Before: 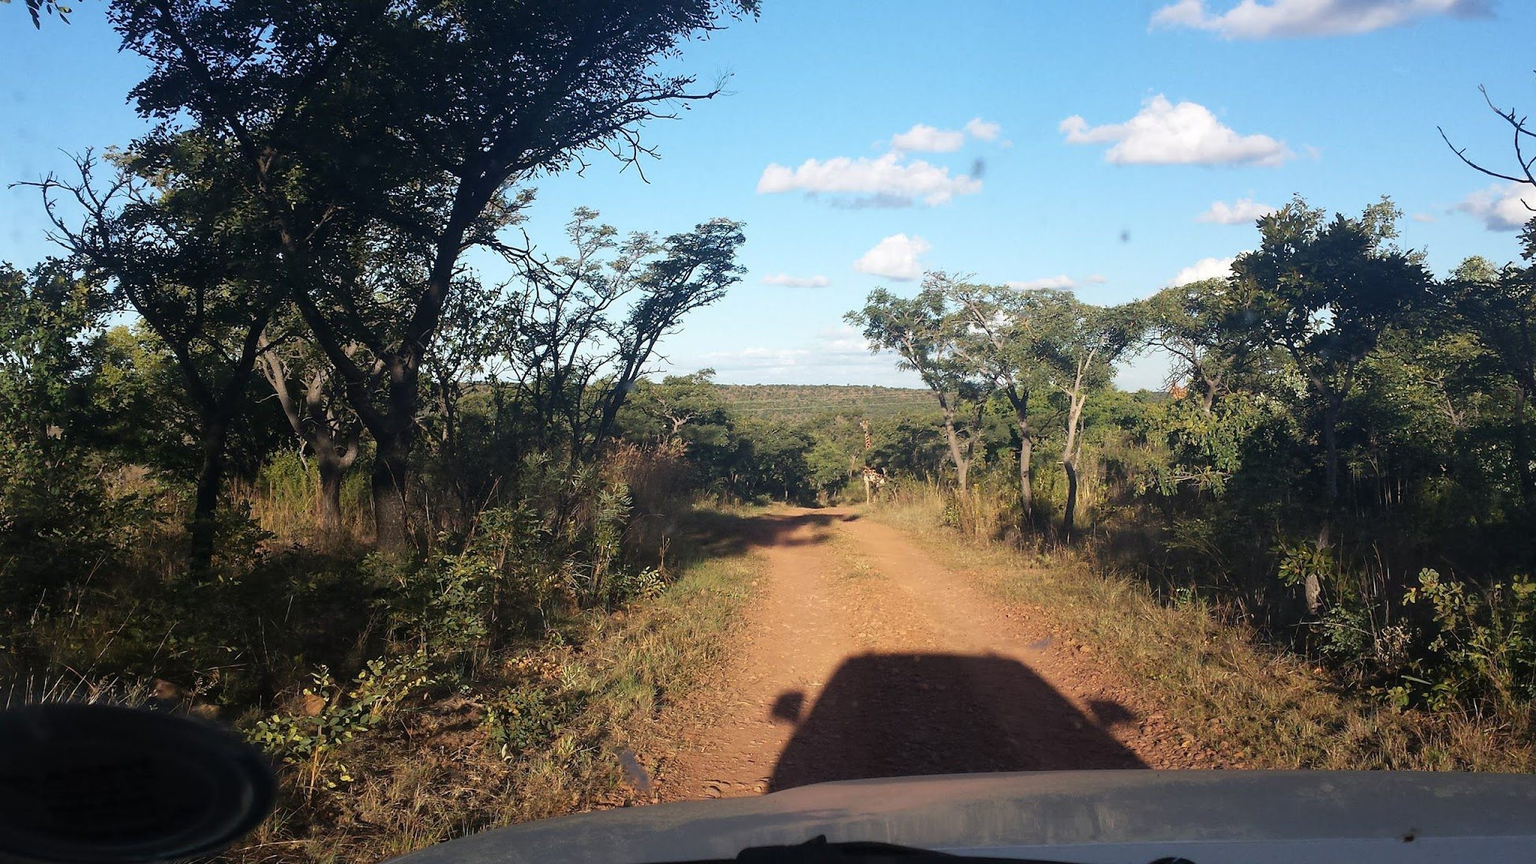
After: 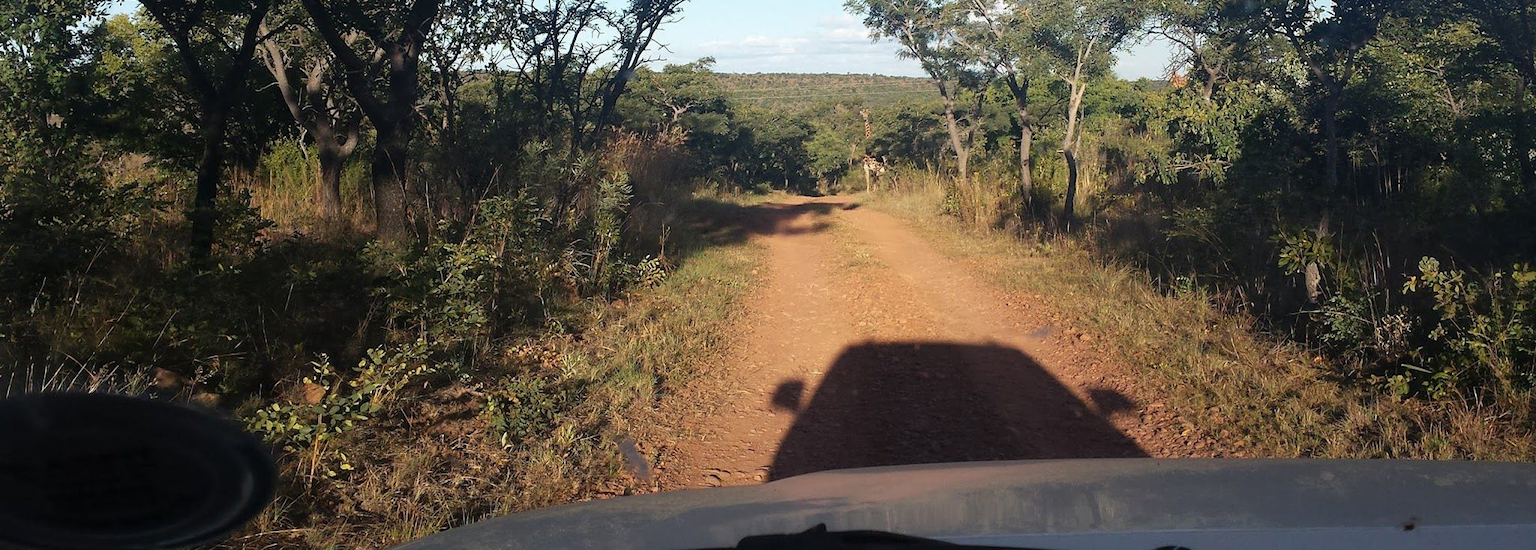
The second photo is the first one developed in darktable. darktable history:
crop and rotate: top 36.211%
